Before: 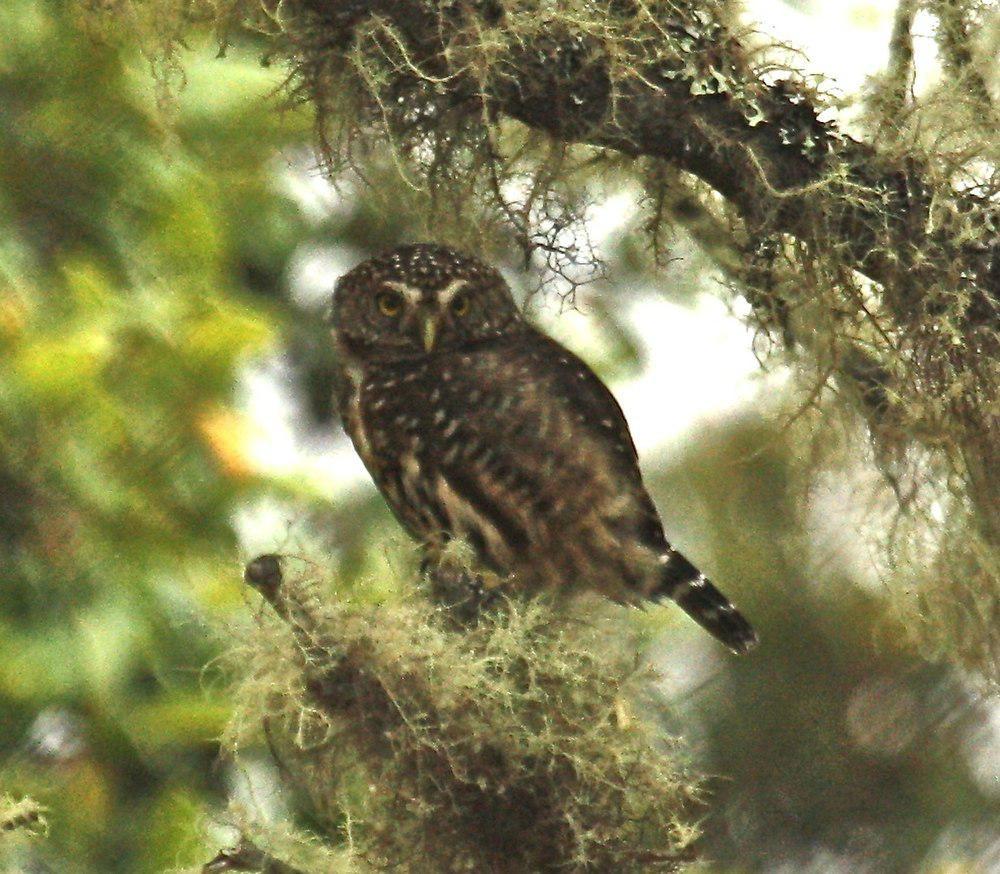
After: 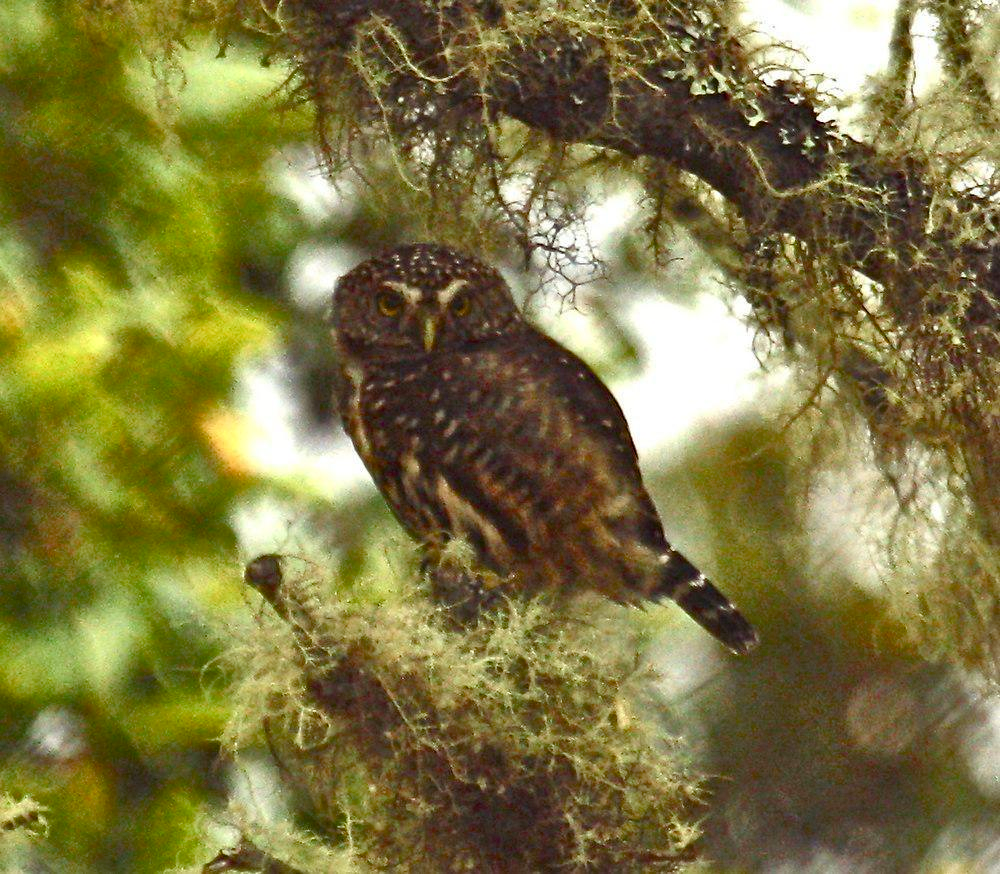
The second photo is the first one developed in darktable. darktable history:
shadows and highlights: soften with gaussian
color balance rgb: shadows lift › chroma 6.102%, shadows lift › hue 303.39°, perceptual saturation grading › global saturation 20%, perceptual saturation grading › highlights -25.43%, perceptual saturation grading › shadows 24.123%, global vibrance 16.338%, saturation formula JzAzBz (2021)
